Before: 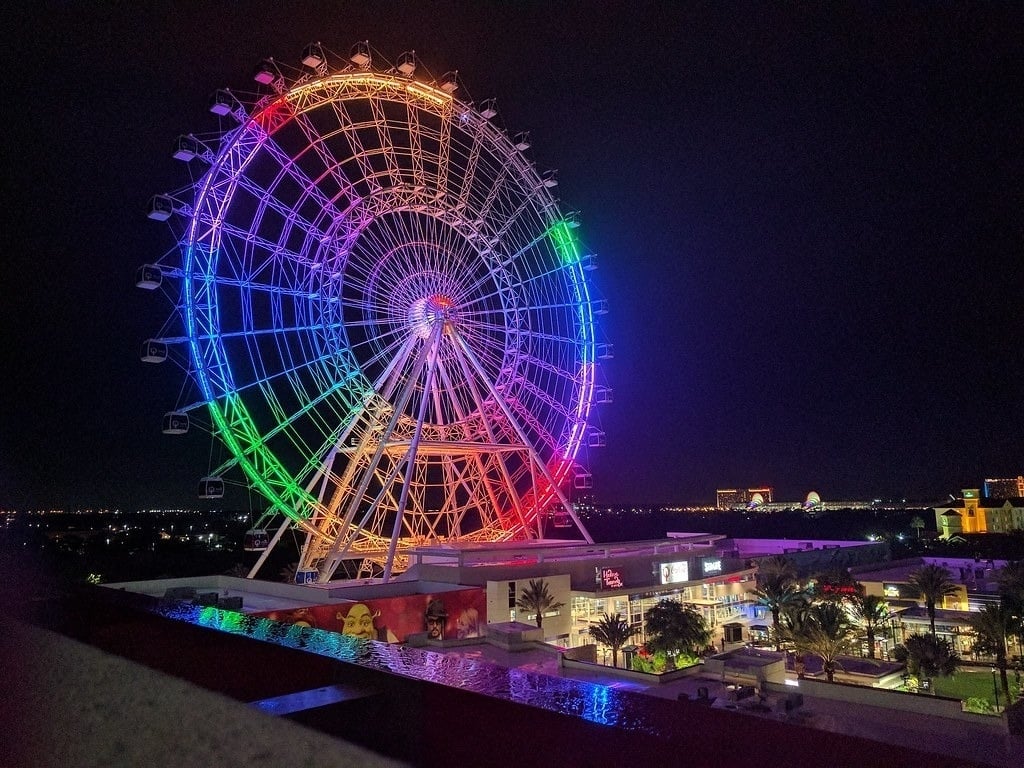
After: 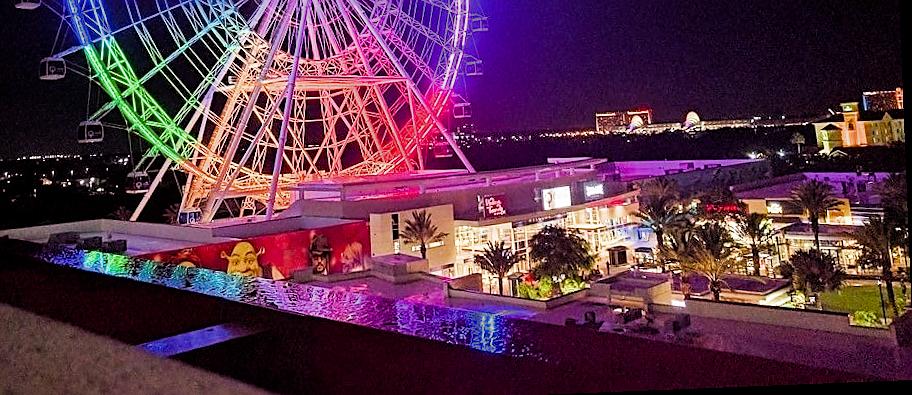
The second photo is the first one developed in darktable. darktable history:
color balance rgb: perceptual saturation grading › global saturation 30%, global vibrance 10%
rgb levels: mode RGB, independent channels, levels [[0, 0.474, 1], [0, 0.5, 1], [0, 0.5, 1]]
rotate and perspective: rotation -2.29°, automatic cropping off
filmic rgb: middle gray luminance 9.23%, black relative exposure -10.55 EV, white relative exposure 3.45 EV, threshold 6 EV, target black luminance 0%, hardness 5.98, latitude 59.69%, contrast 1.087, highlights saturation mix 5%, shadows ↔ highlights balance 29.23%, add noise in highlights 0, color science v3 (2019), use custom middle-gray values true, iterations of high-quality reconstruction 0, contrast in highlights soft, enable highlight reconstruction true
sharpen: on, module defaults
exposure: exposure -0.151 EV, compensate highlight preservation false
crop and rotate: left 13.306%, top 48.129%, bottom 2.928%
